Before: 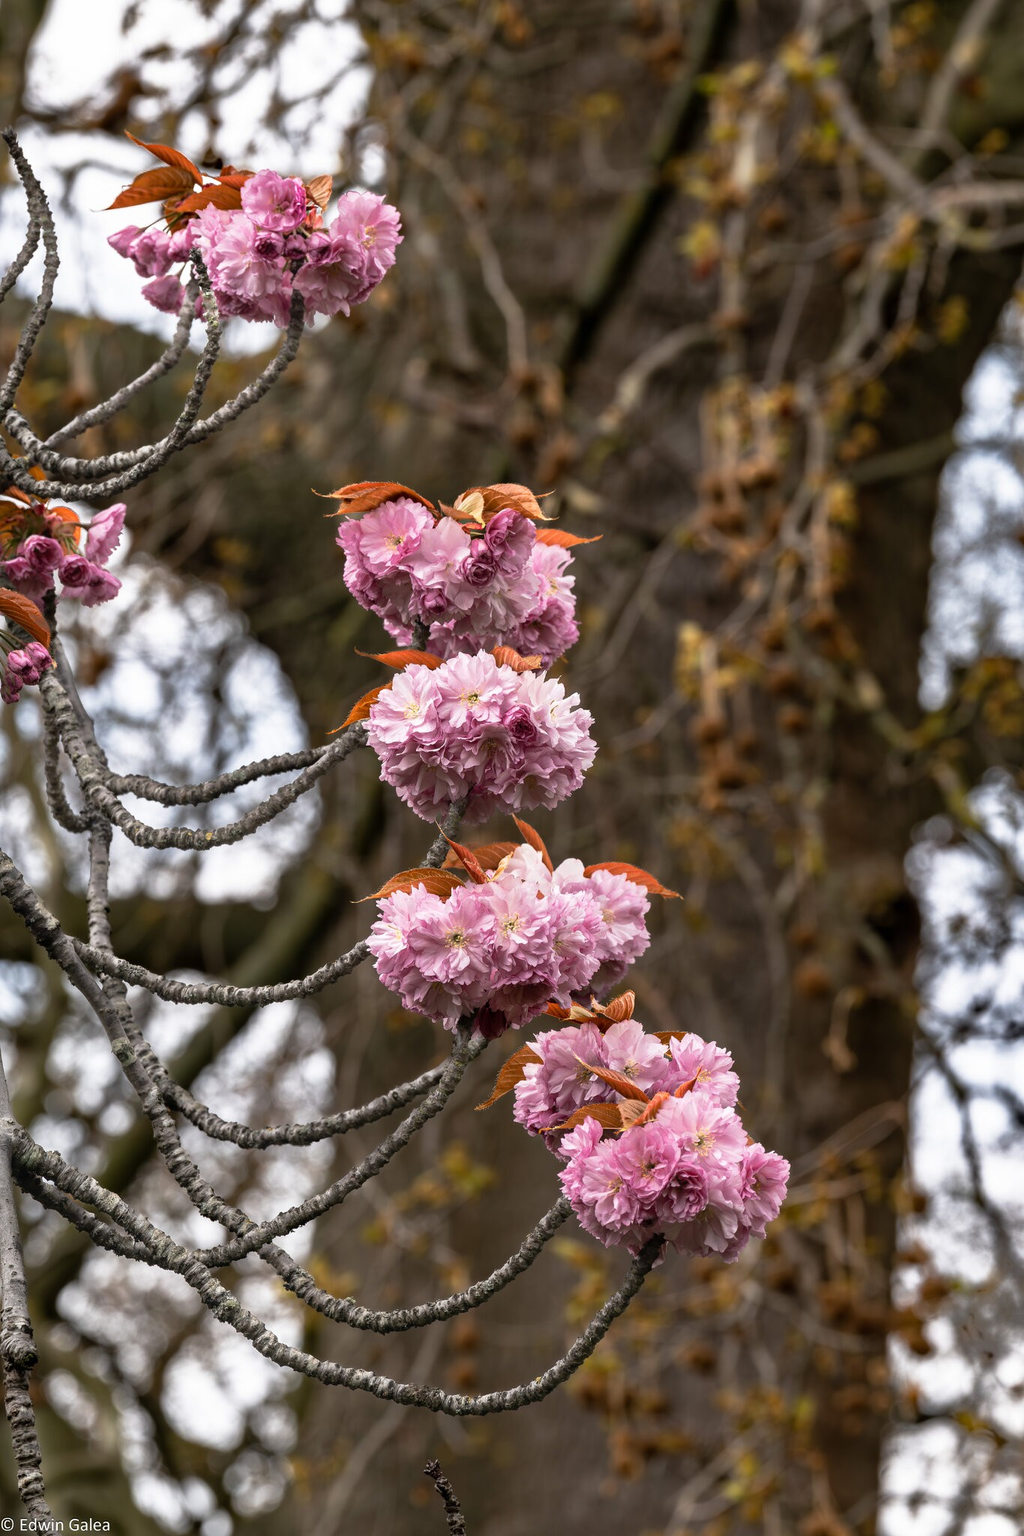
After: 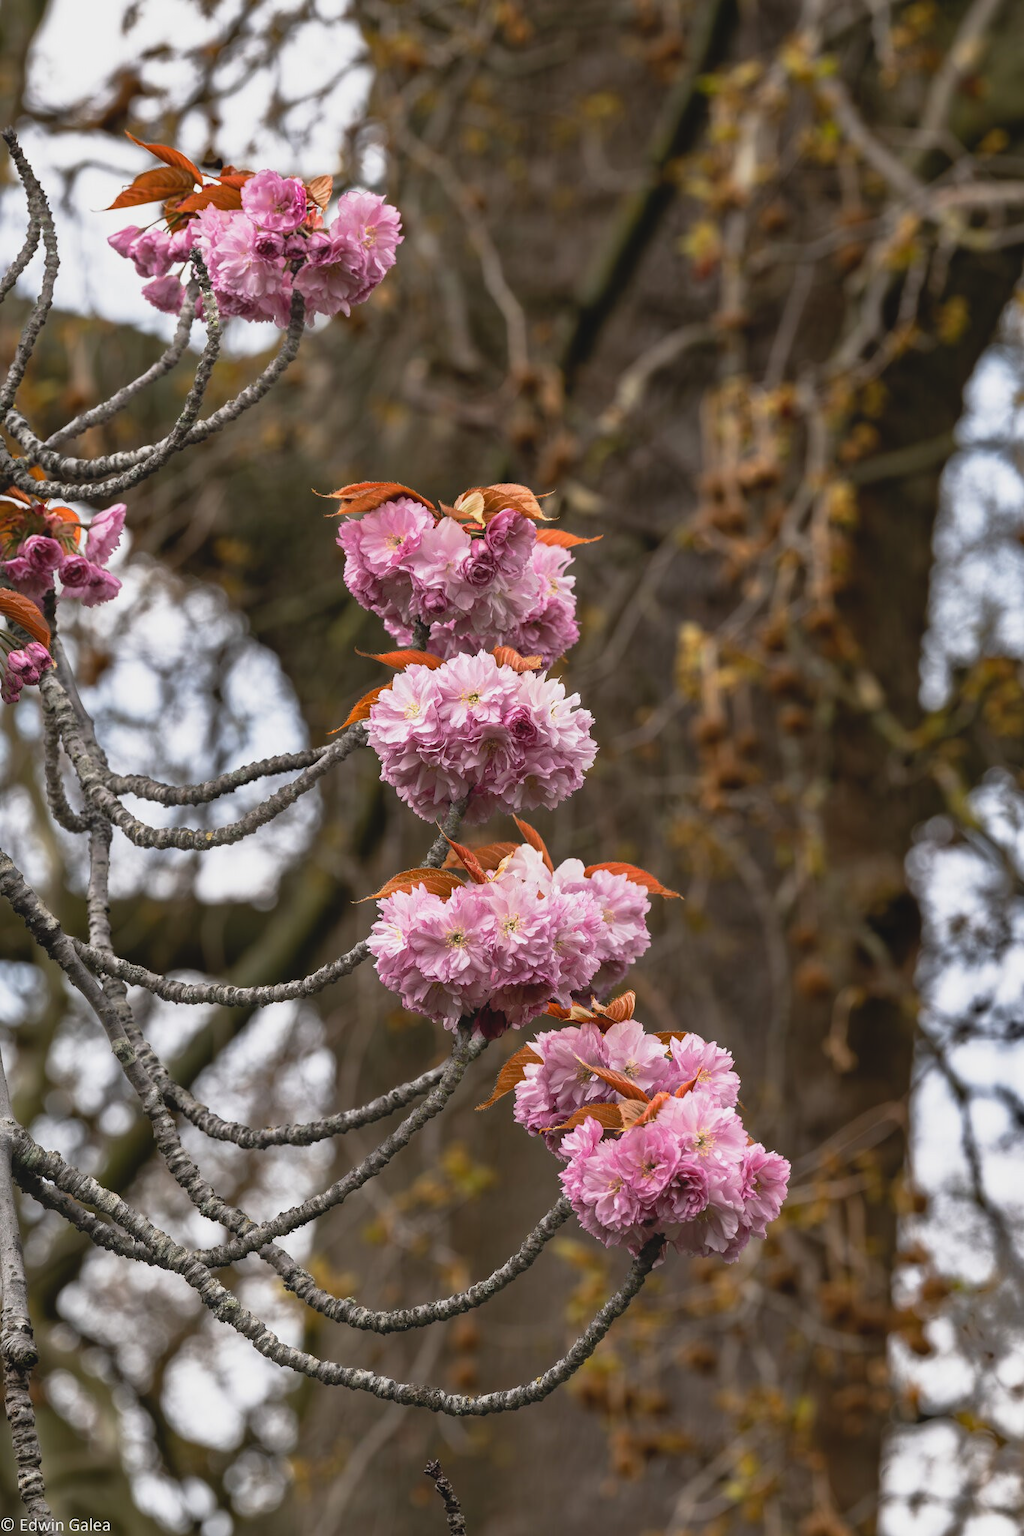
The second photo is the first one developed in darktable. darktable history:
contrast brightness saturation: contrast -0.114
tone equalizer: on, module defaults
shadows and highlights: shadows 3.05, highlights -16.11, soften with gaussian
